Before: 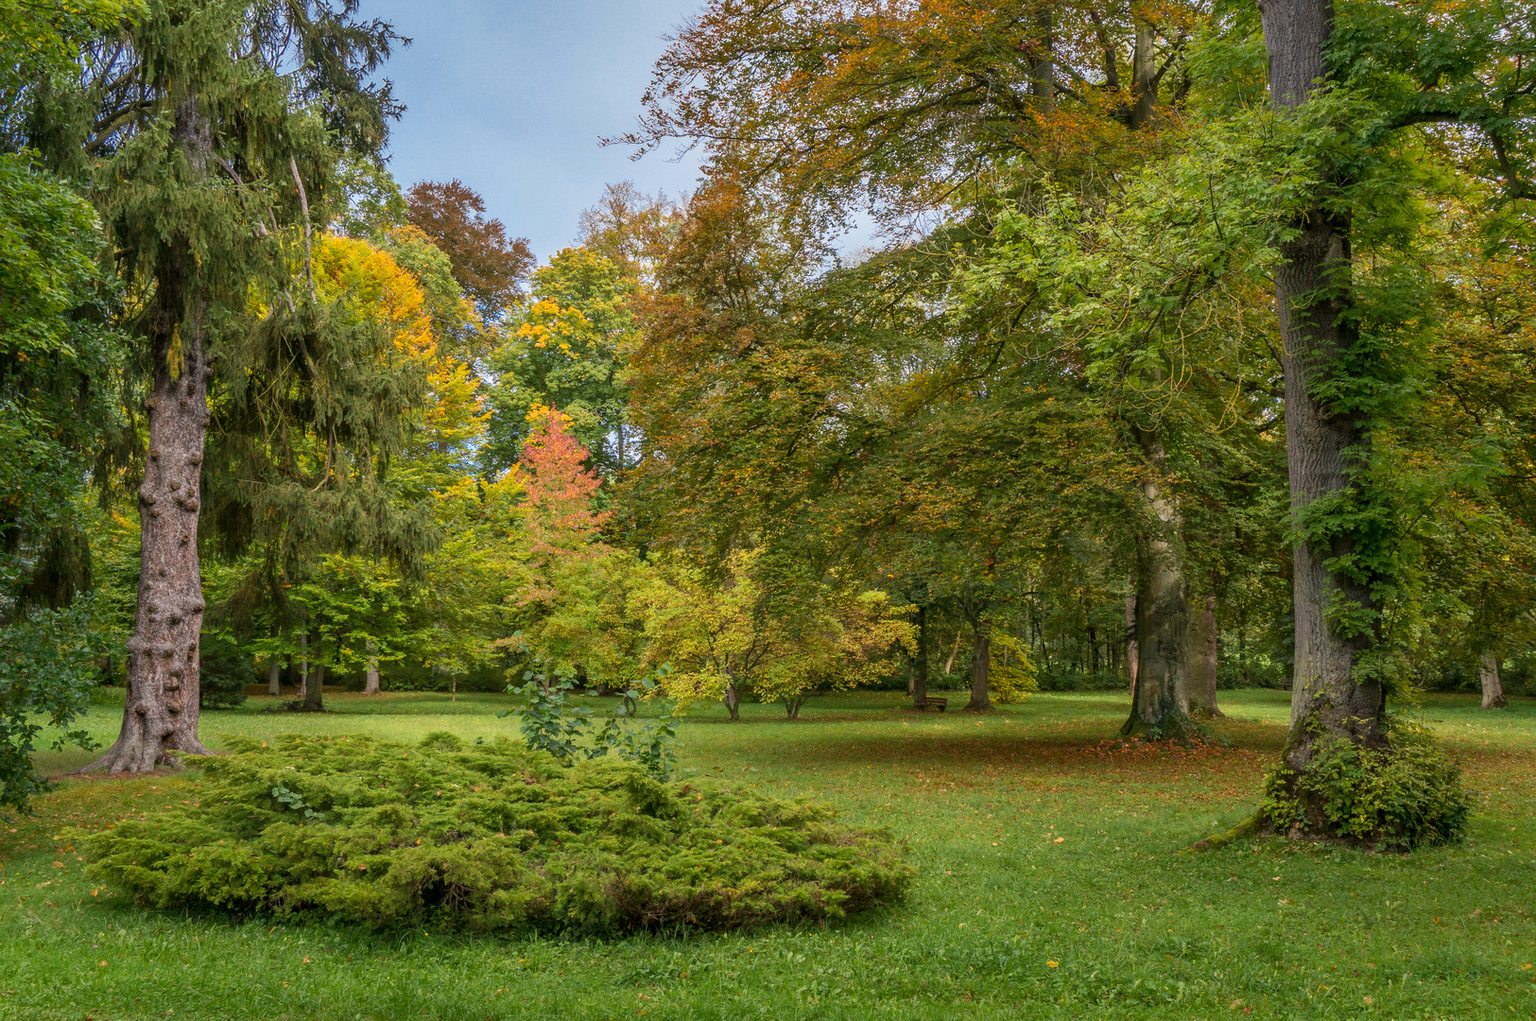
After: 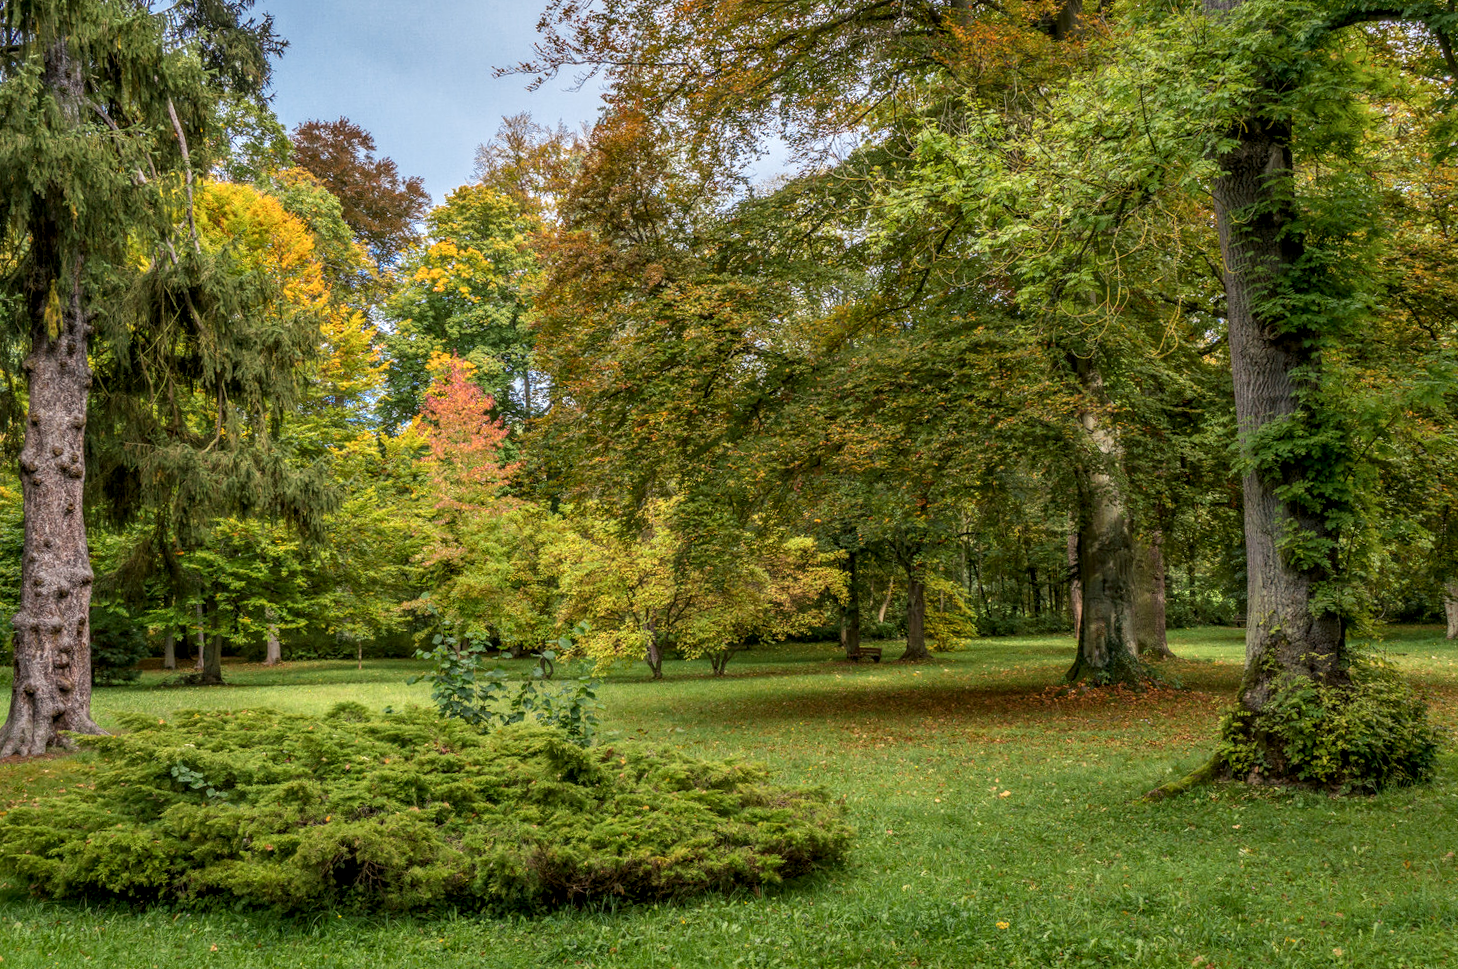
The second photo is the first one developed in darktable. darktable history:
crop and rotate: angle 1.96°, left 5.673%, top 5.673%
local contrast: highlights 61%, detail 143%, midtone range 0.428
